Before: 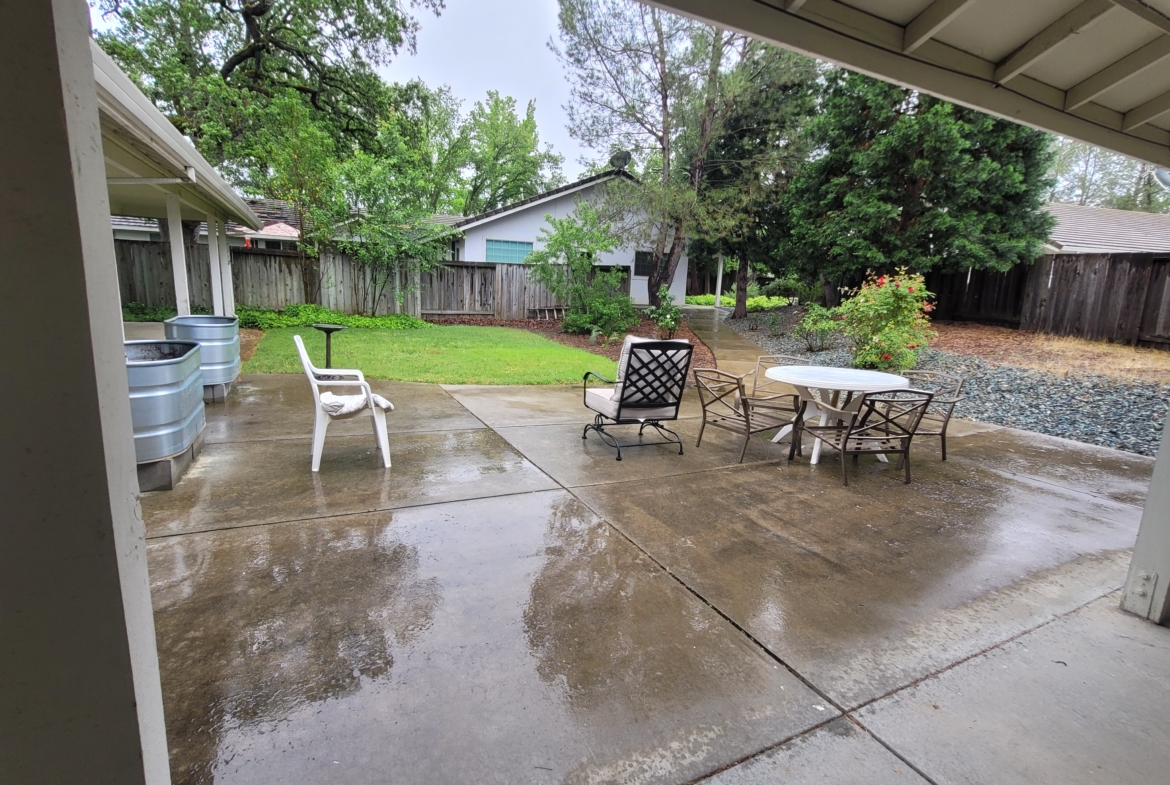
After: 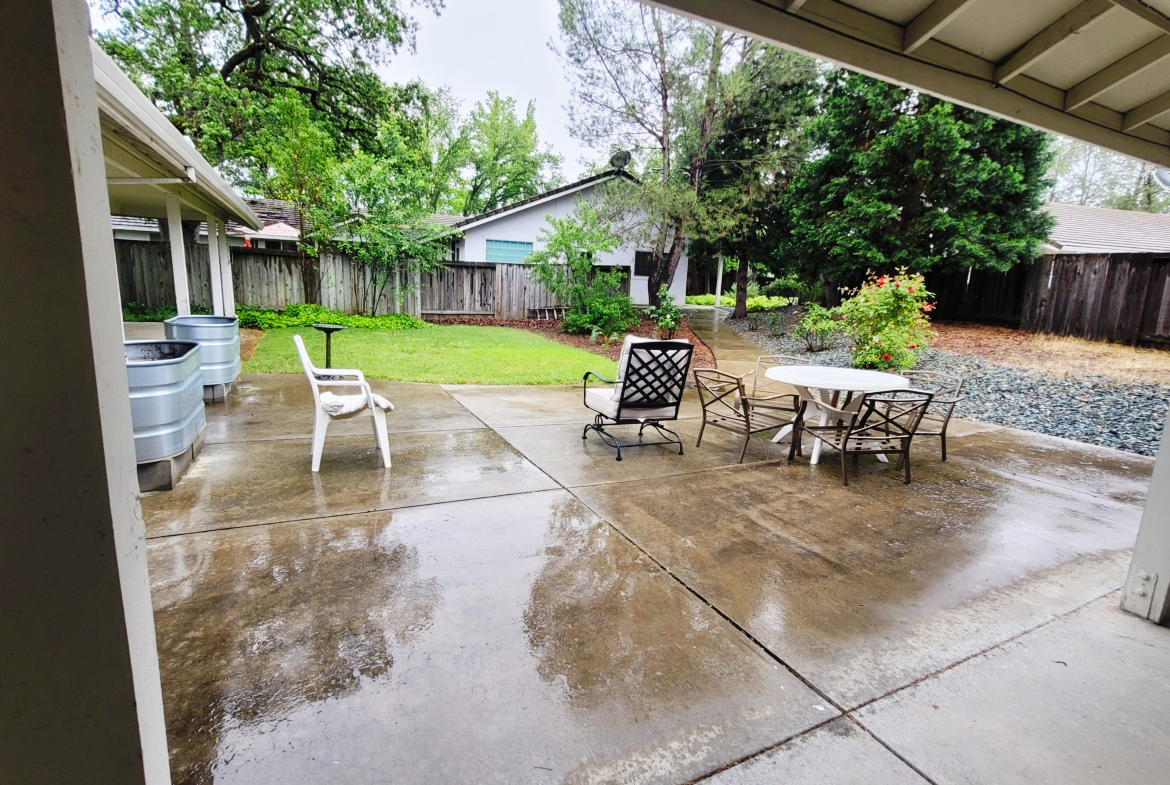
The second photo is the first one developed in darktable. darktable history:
exposure: exposure -0.11 EV, compensate exposure bias true, compensate highlight preservation false
base curve: curves: ch0 [(0, 0) (0.036, 0.025) (0.121, 0.166) (0.206, 0.329) (0.605, 0.79) (1, 1)], preserve colors none
